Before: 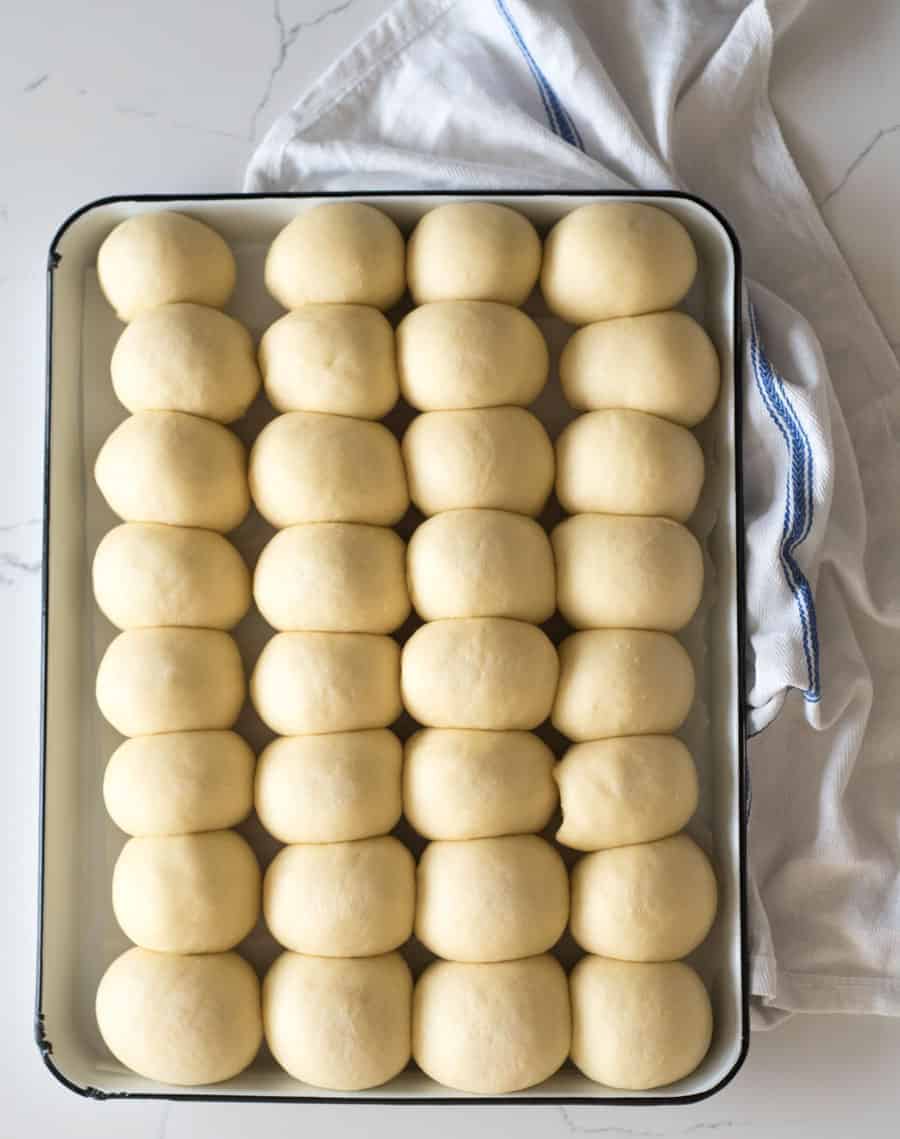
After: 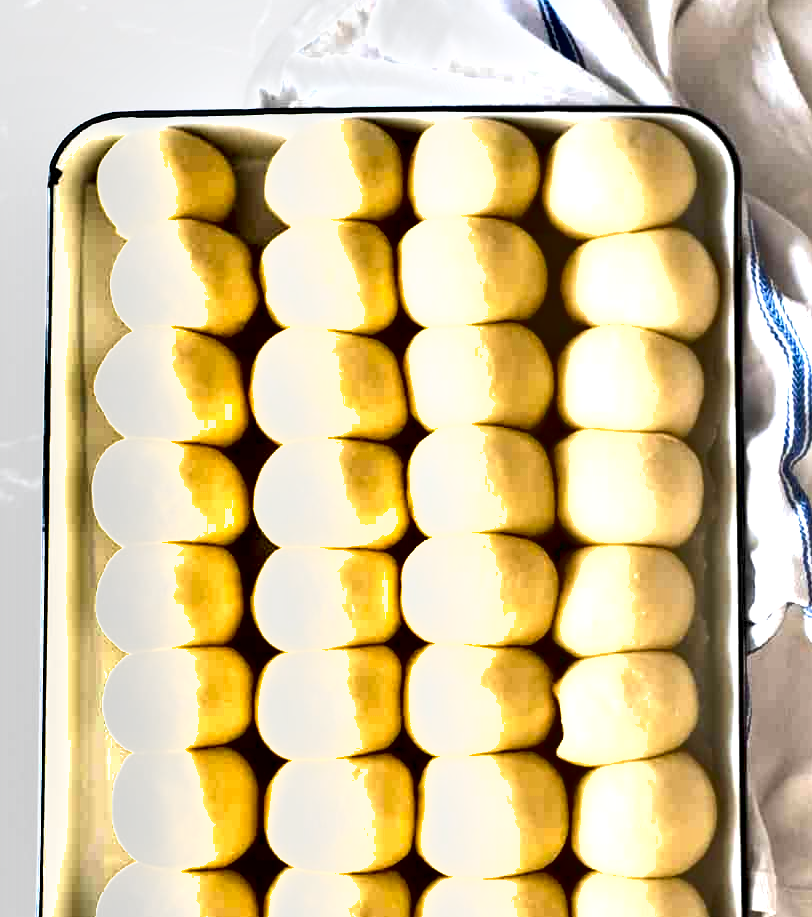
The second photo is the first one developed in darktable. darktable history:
exposure: black level correction 0.009, exposure 1.422 EV, compensate exposure bias true, compensate highlight preservation false
crop: top 7.416%, right 9.749%, bottom 12.055%
shadows and highlights: soften with gaussian
